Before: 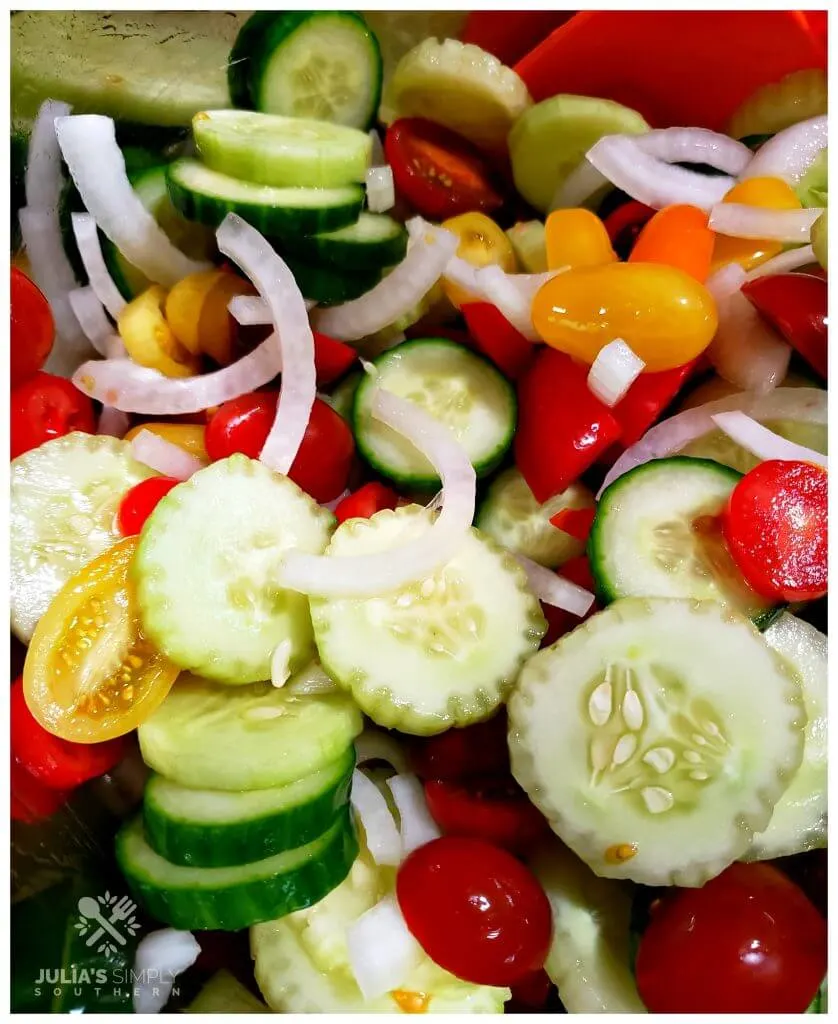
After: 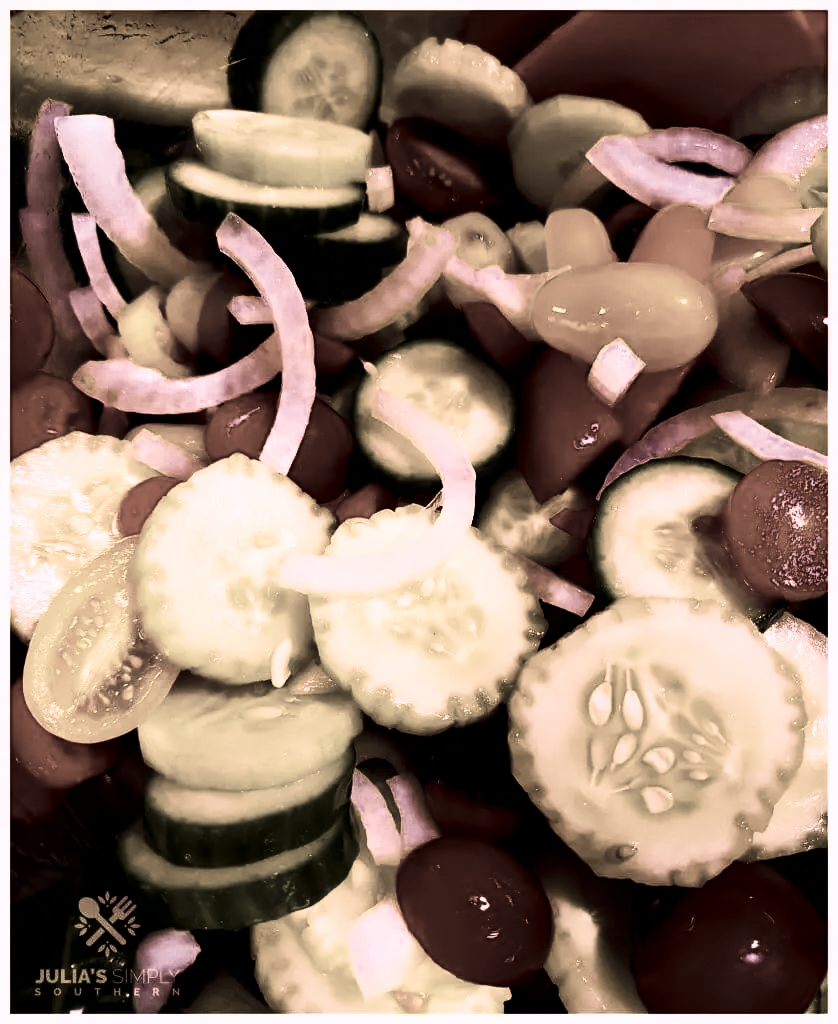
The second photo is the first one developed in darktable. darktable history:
tone curve: curves: ch0 [(0, 0) (0.003, 0.003) (0.011, 0.011) (0.025, 0.025) (0.044, 0.044) (0.069, 0.068) (0.1, 0.098) (0.136, 0.134) (0.177, 0.174) (0.224, 0.221) (0.277, 0.273) (0.335, 0.33) (0.399, 0.393) (0.468, 0.461) (0.543, 0.541) (0.623, 0.621) (0.709, 0.708) (0.801, 0.8) (0.898, 0.897) (1, 1)], preserve colors none
color look up table: target L [98.56, 94.91, 95.02, 87.73, 89.53, 86.39, 83.78, 77.12, 64.96, 56.52, 59.42, 35.65, 35.43, 16.83, 5.889, 200, 68.64, 76.22, 76.74, 72.21, 75.2, 40.49, 33.13, 32.88, 31.43, 11.98, 8.425, 4.443, 80.94, 82.22, 22.33, 55.52, 46.88, 30.17, 18.29, 13.45, 12.36, 18.04, 9.539, 0.707, 0.335, 86.13, 74.12, 79.8, 47.22, 21.82, 46.16, 11.27, 14.25], target a [1.084, 0.553, -0.791, -2.3, 5.57, -2.966, 7.78, 2.485, -1.591, 5.174, 4.025, -1.154, -0.242, -1.647, 3.454, 0, 21.01, 15.5, 10.22, 15.91, 9.984, 14.84, 16.04, 19.36, 6.511, 11.49, 8.355, 9.981, 19.71, 17.05, 16.74, 24.75, 22.01, 19.99, 16.15, 15.24, 14.71, 16.01, 13.9, 2.044, 0.272, -7.443, 10.26, 4.508, 10.52, 16.27, -1.404, 11.7, 4.641], target b [3.023, 23.92, 28.61, 7.267, 10.64, 24.17, 22.4, 22.9, 13.14, 13.1, 18.31, 12.95, 13.29, 9.365, 4.344, 0, 14.14, 22.07, 22.62, 19.1, 22.06, 14.8, 9.32, 10.36, 12.92, 7.28, 4.002, 3.991, -3.323, 6.056, -10.23, -6.983, 0.638, -6.635, 3.686, -7.304, -4.614, -5.869, -6.789, -0.939, 0.097, -3.124, -5.129, -0.56, -4.558, -6.26, 1.956, -7.123, -3.403], num patches 49
